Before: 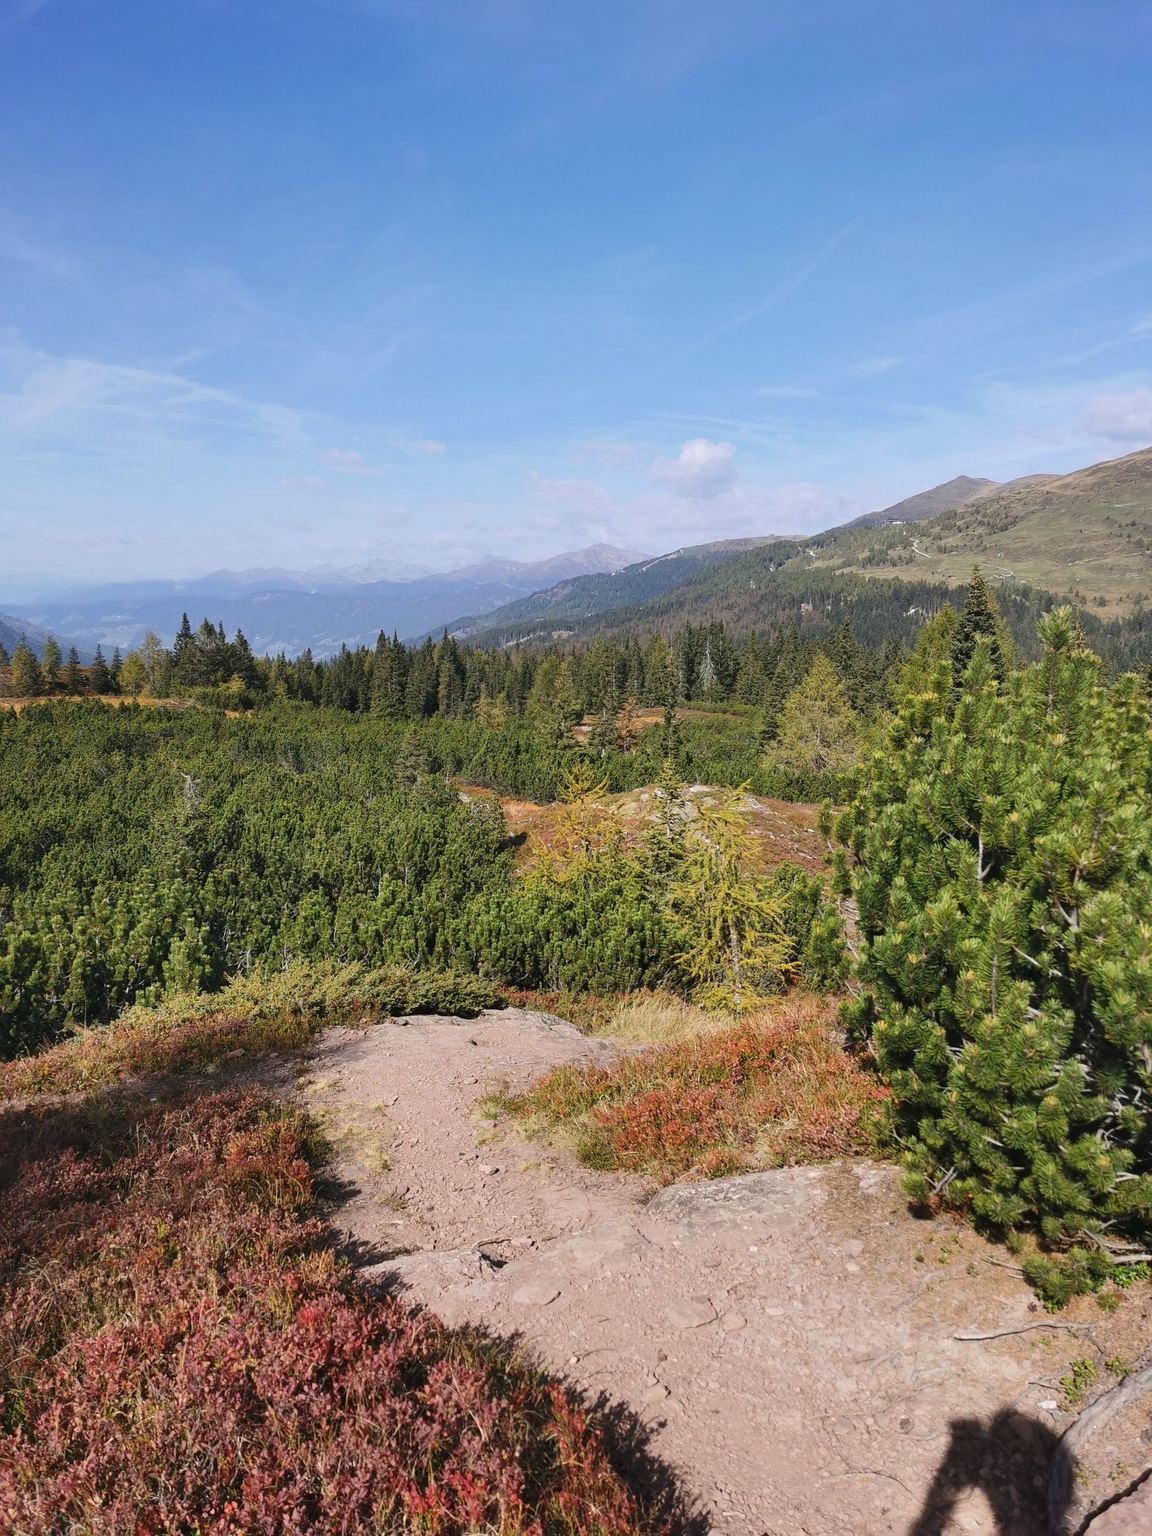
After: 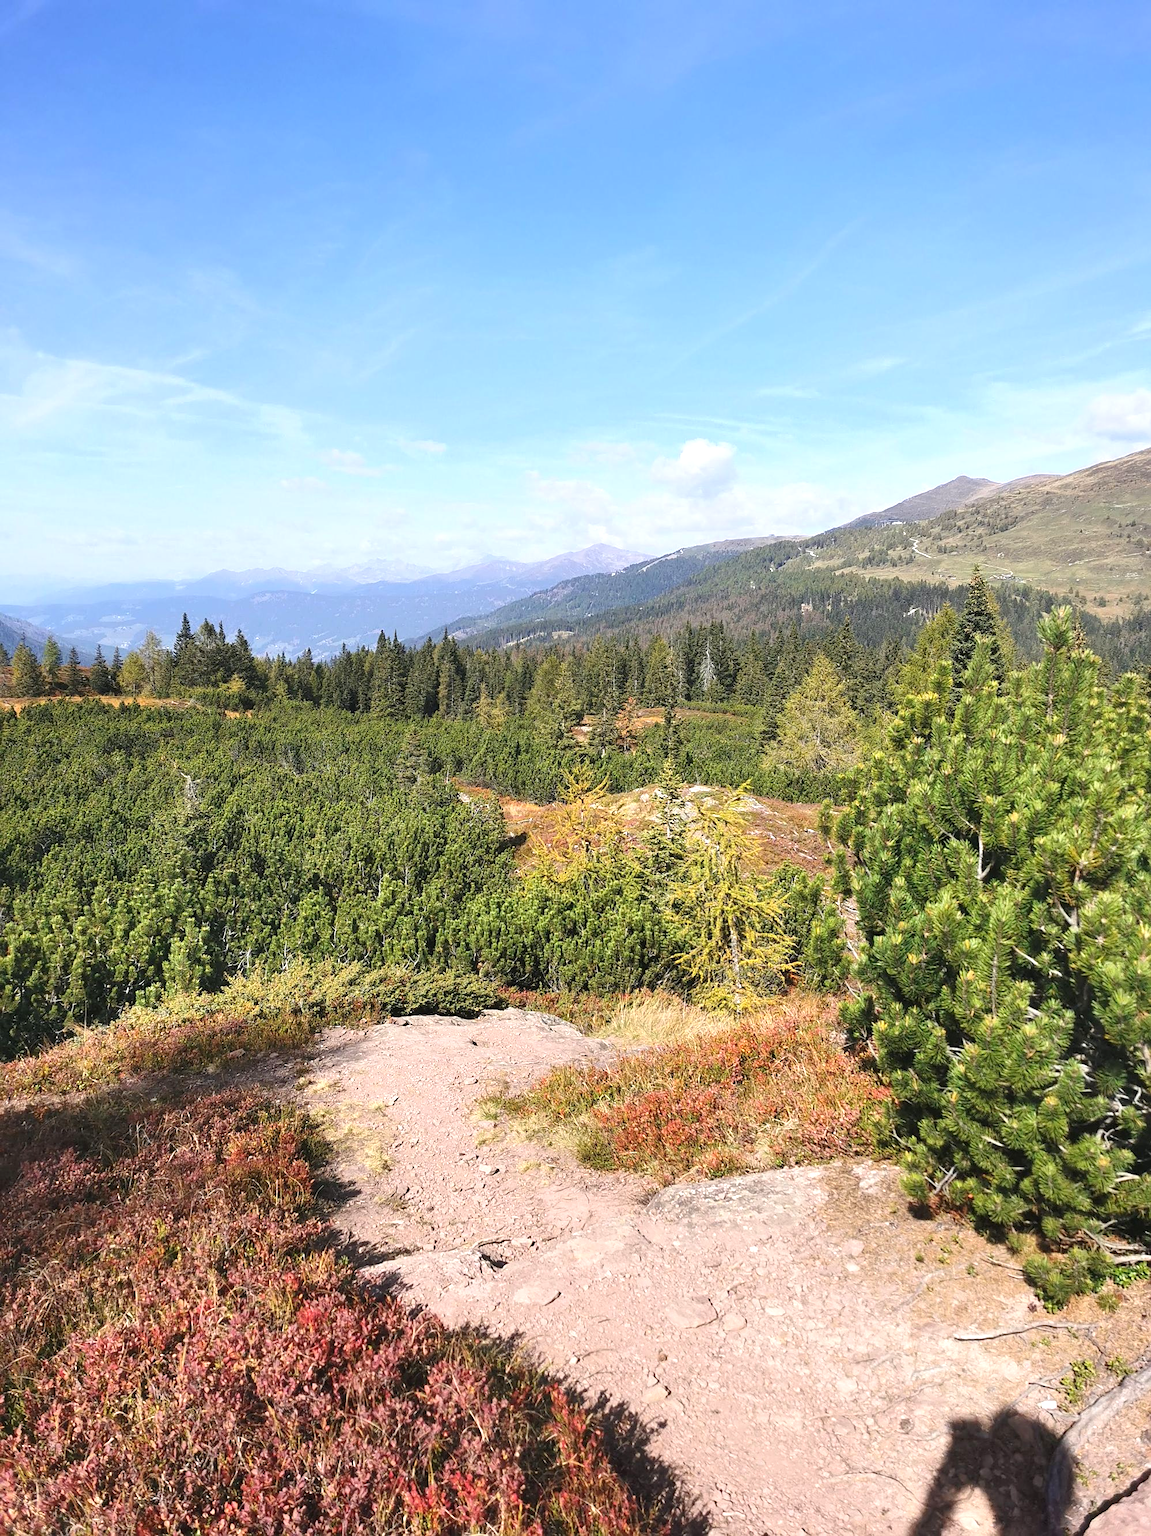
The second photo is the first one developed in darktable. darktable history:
sharpen: amount 0.2
exposure: black level correction 0, exposure 0.7 EV, compensate exposure bias true, compensate highlight preservation false
